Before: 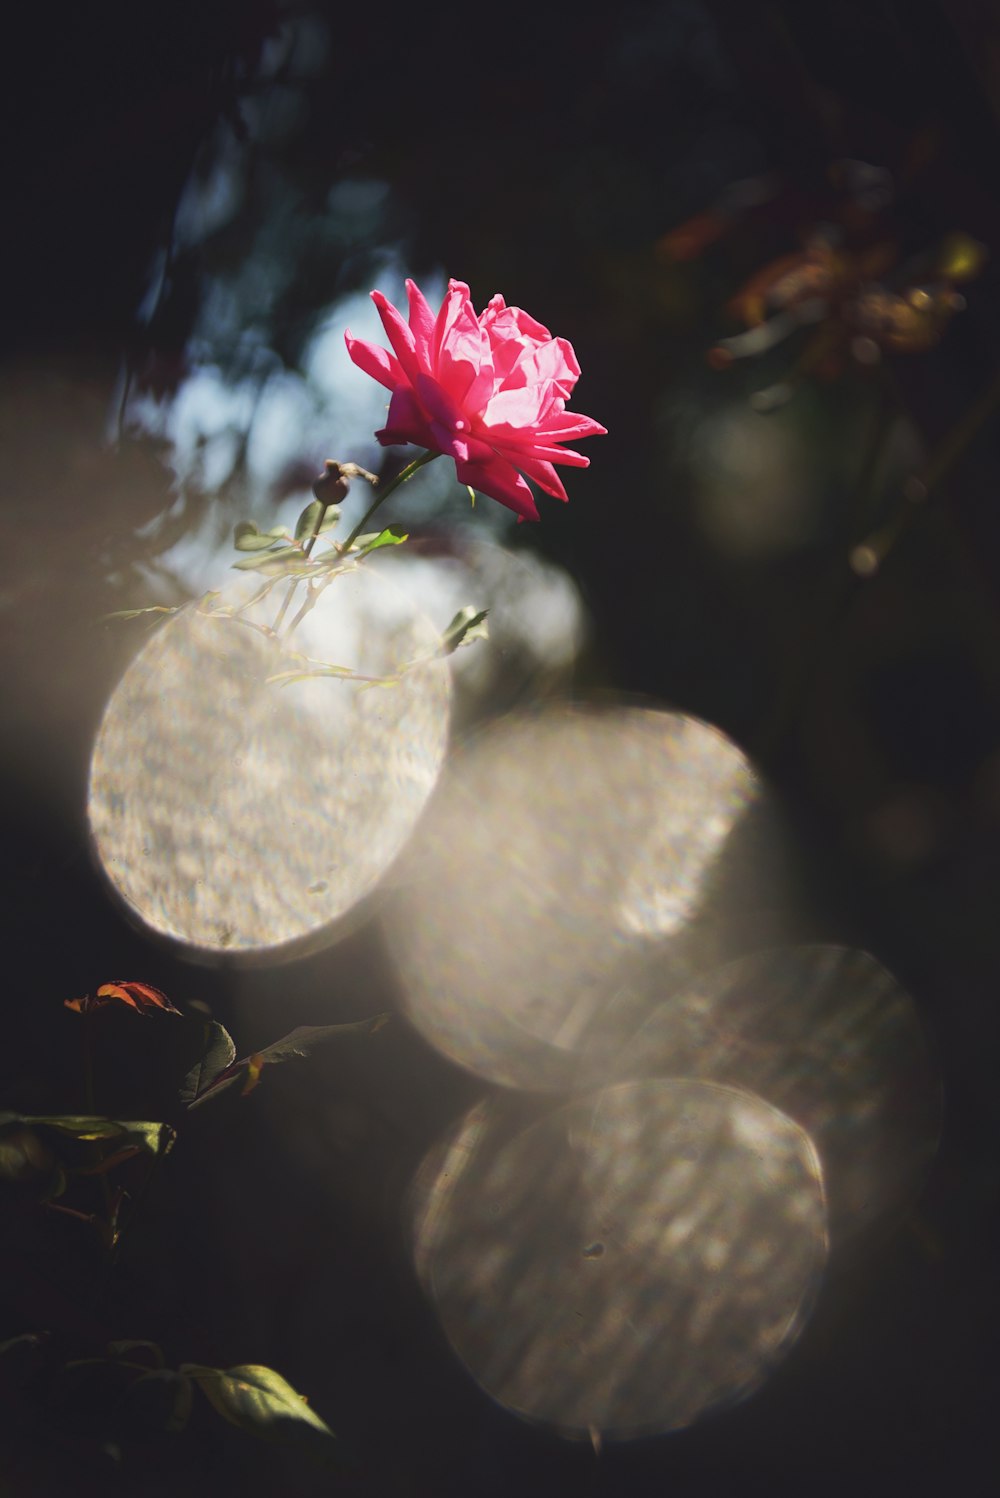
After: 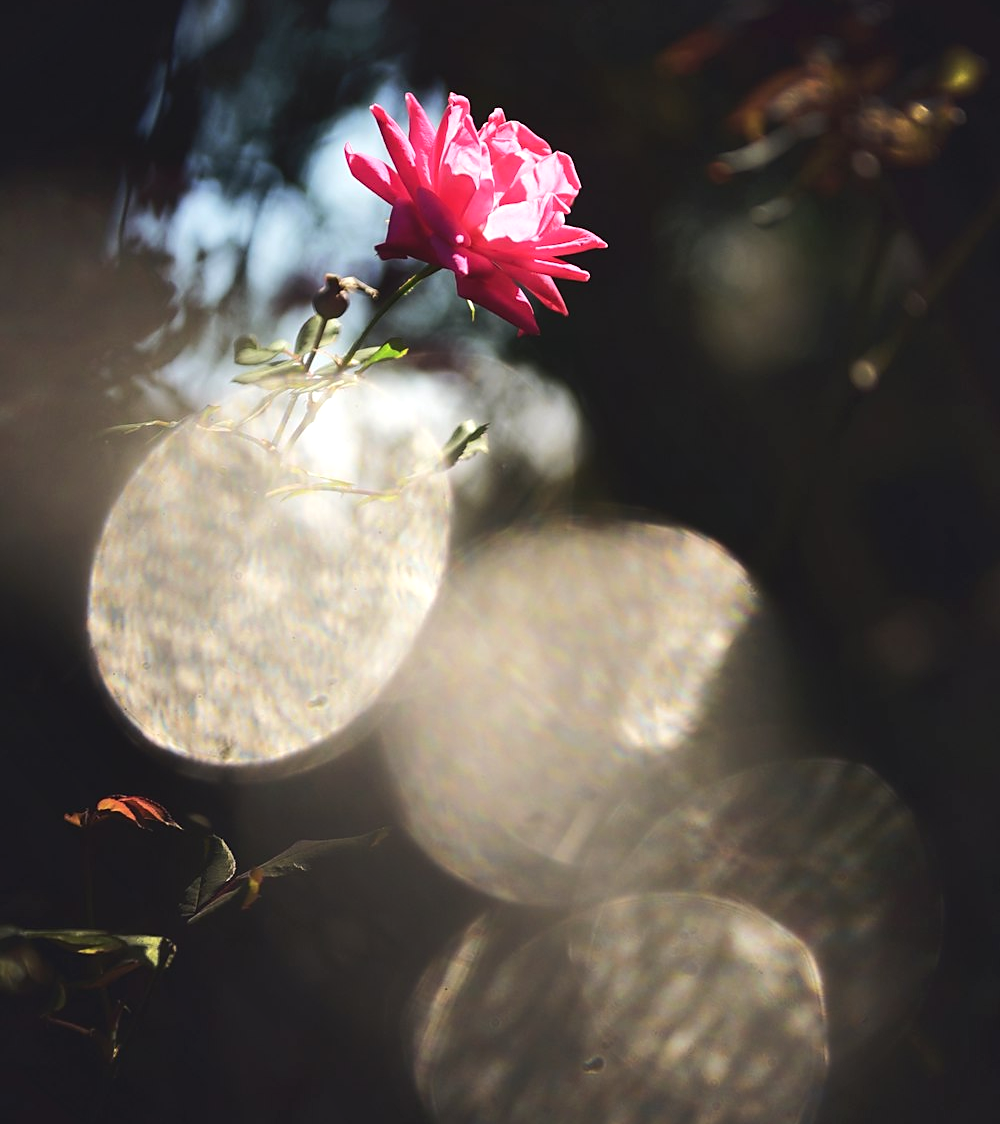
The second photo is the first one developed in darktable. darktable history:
tone equalizer: -8 EV -0.397 EV, -7 EV -0.428 EV, -6 EV -0.318 EV, -5 EV -0.211 EV, -3 EV 0.24 EV, -2 EV 0.305 EV, -1 EV 0.415 EV, +0 EV 0.431 EV, edges refinement/feathering 500, mask exposure compensation -1.57 EV, preserve details no
crop and rotate: top 12.461%, bottom 12.49%
shadows and highlights: shadows 36.52, highlights -27.46, highlights color adjustment 52.79%, soften with gaussian
contrast brightness saturation: contrast 0.076, saturation 0.023
sharpen: radius 1.847, amount 0.404, threshold 1.511
